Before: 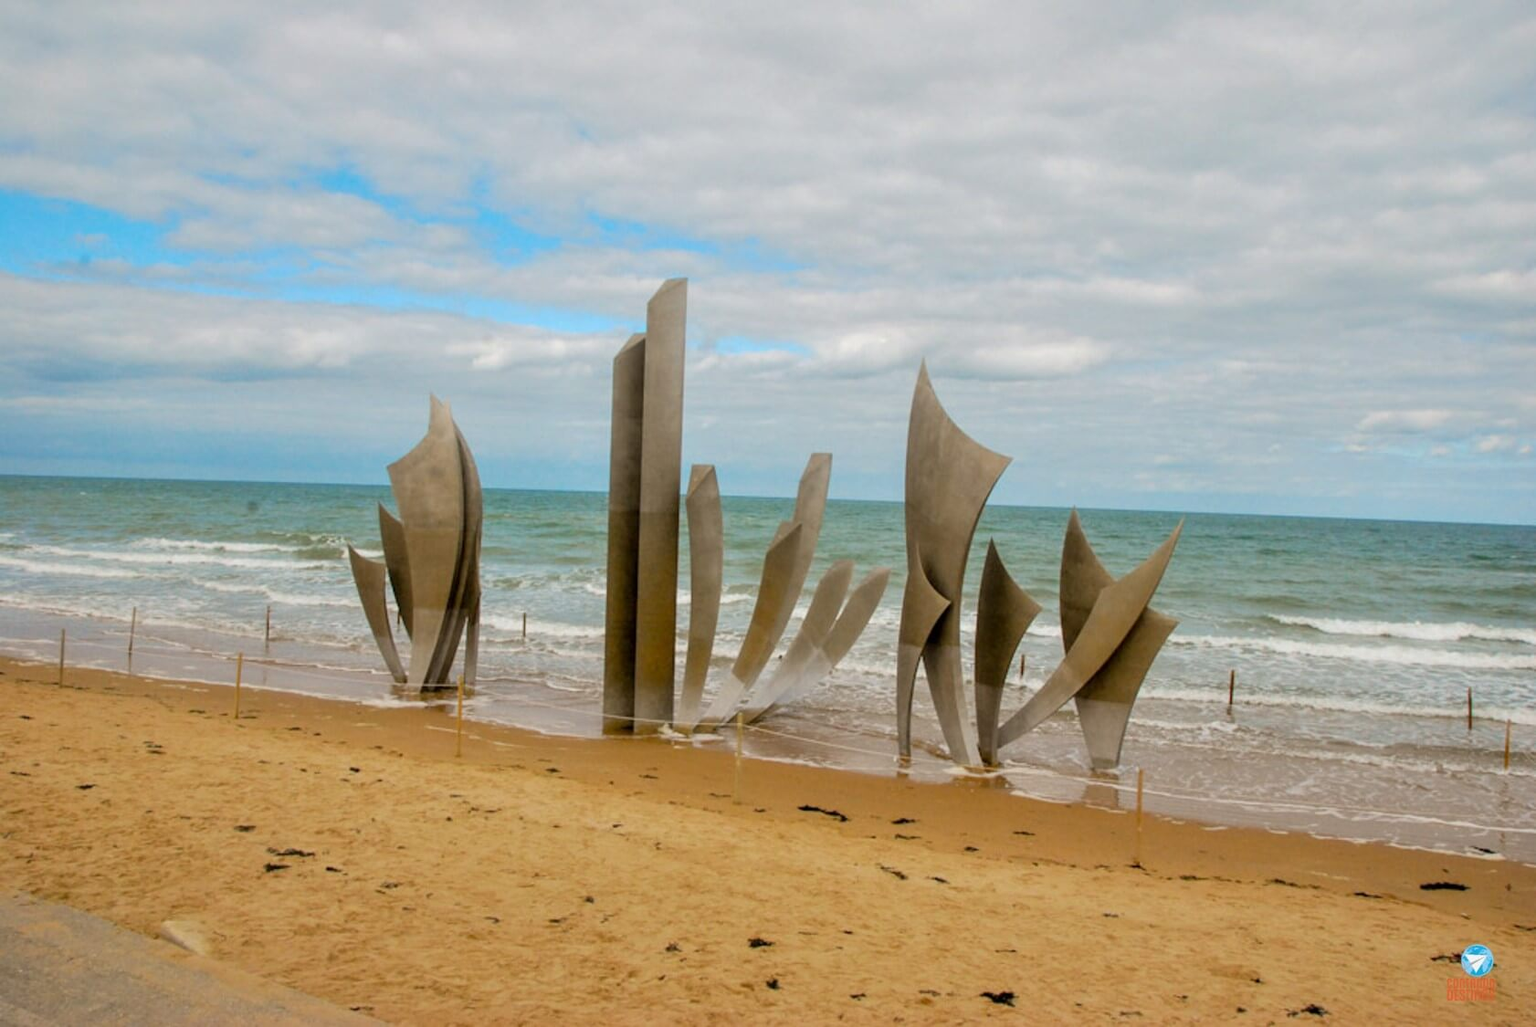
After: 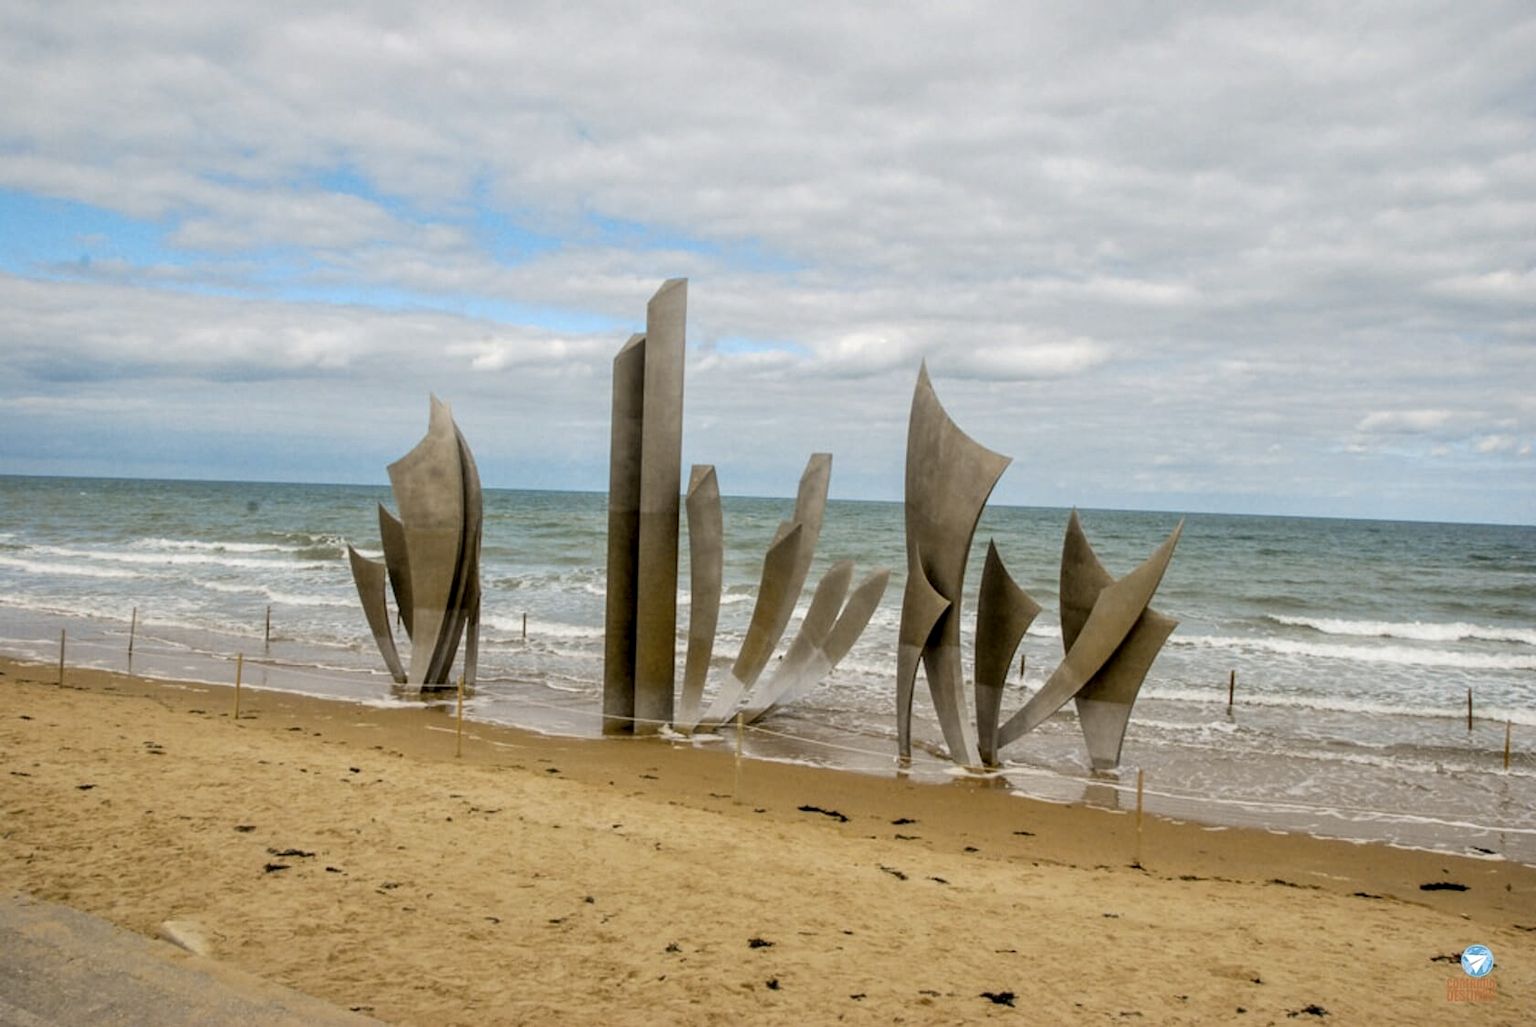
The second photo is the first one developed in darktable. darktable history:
color contrast: green-magenta contrast 0.85, blue-yellow contrast 1.25, unbound 0
local contrast: on, module defaults
contrast brightness saturation: contrast 0.1, saturation -0.36
rgb levels: preserve colors max RGB
